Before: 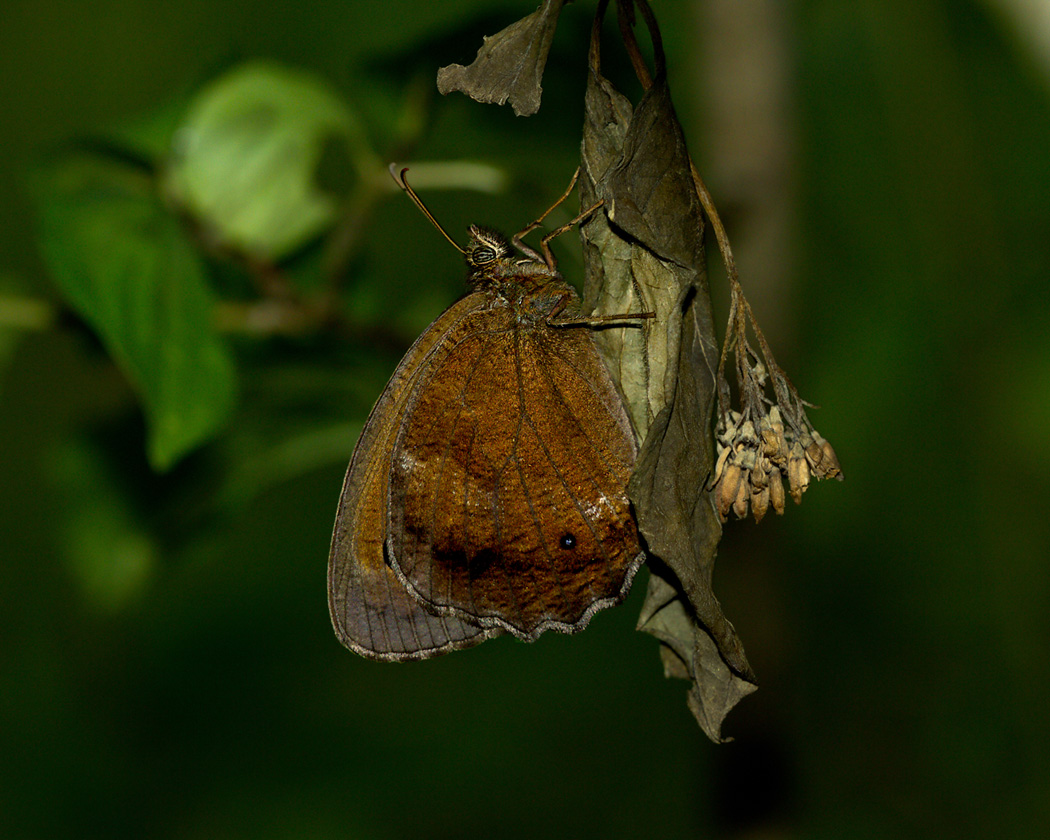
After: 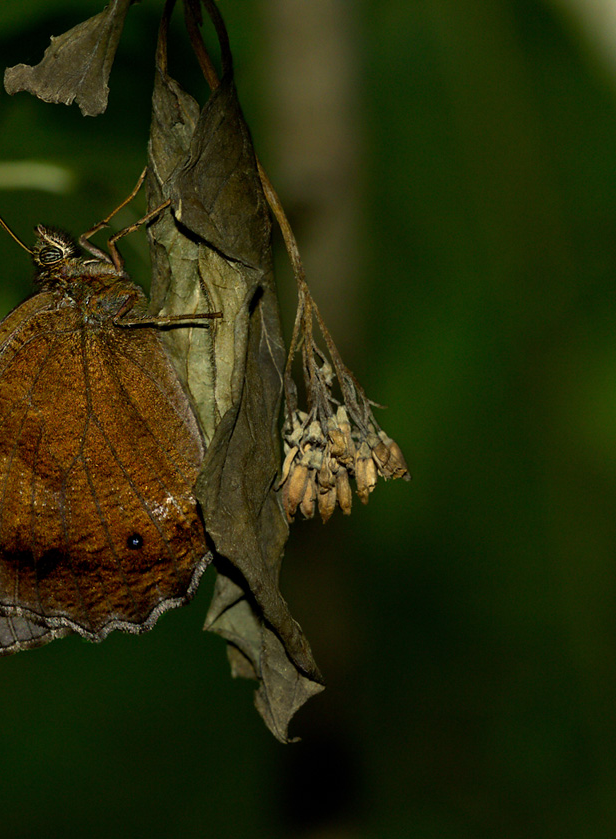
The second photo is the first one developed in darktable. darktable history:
crop: left 41.317%
